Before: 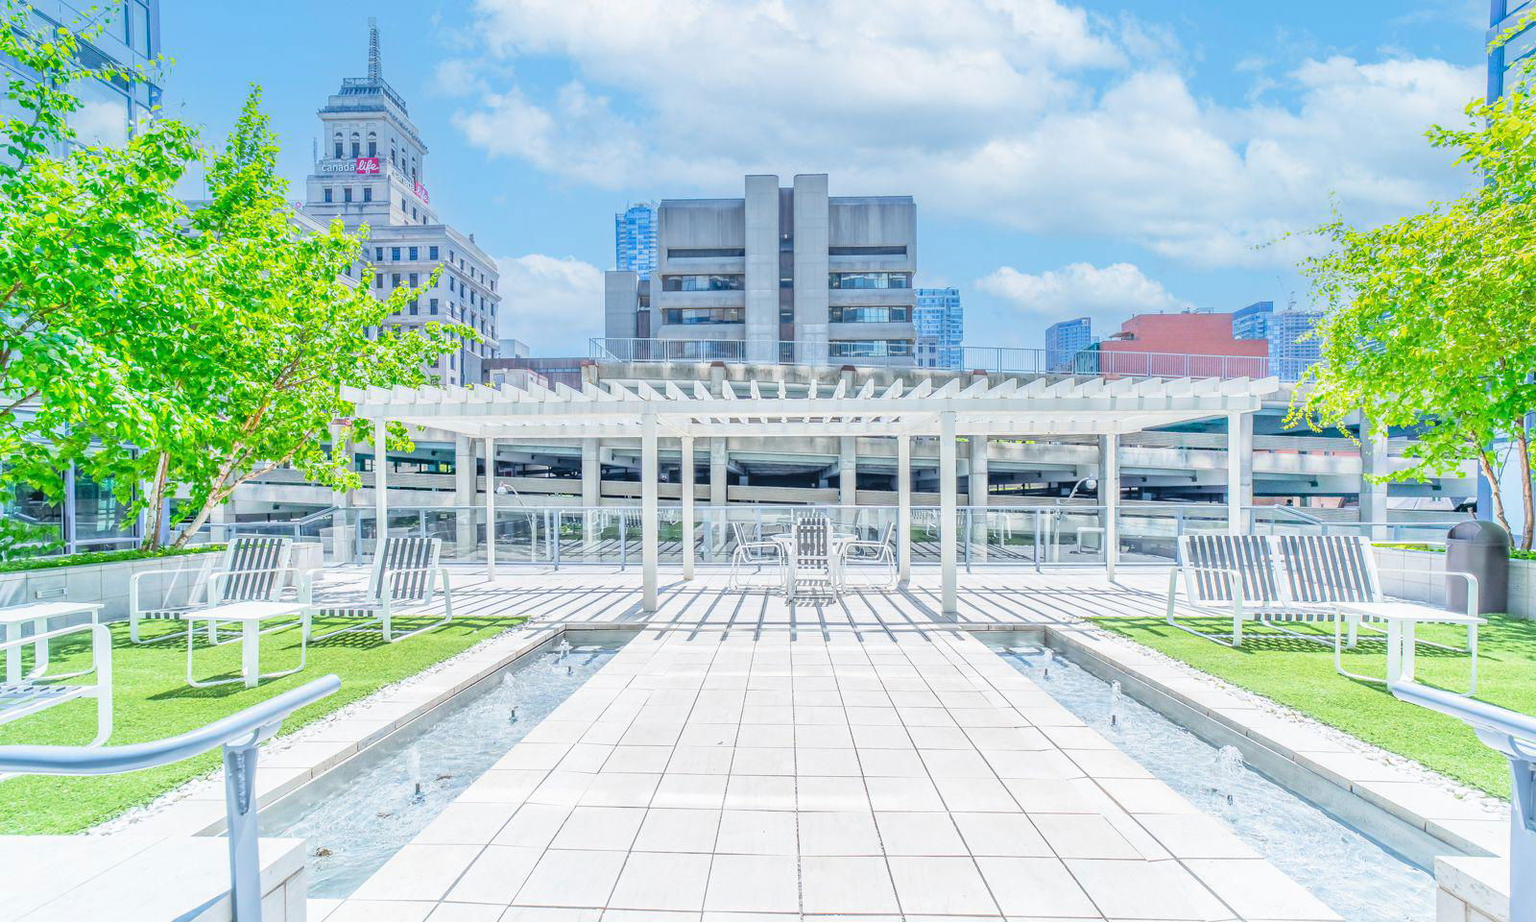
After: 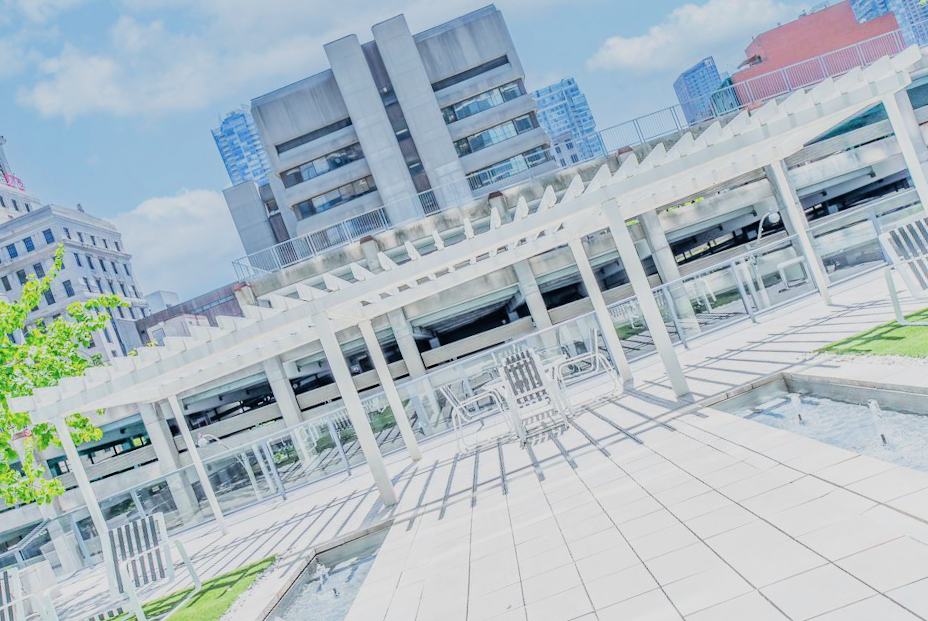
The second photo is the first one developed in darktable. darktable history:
crop and rotate: angle 20.83°, left 6.997%, right 4.34%, bottom 1.183%
contrast brightness saturation: saturation -0.093
filmic rgb: black relative exposure -7.65 EV, white relative exposure 4.56 EV, hardness 3.61, contrast 1.245
